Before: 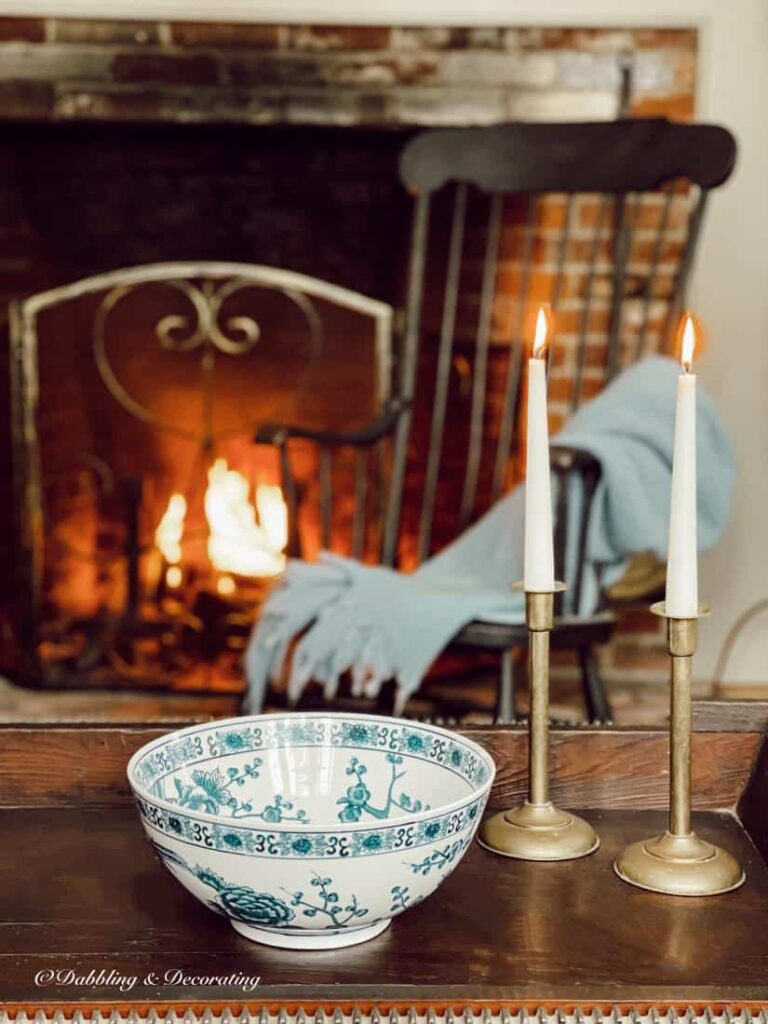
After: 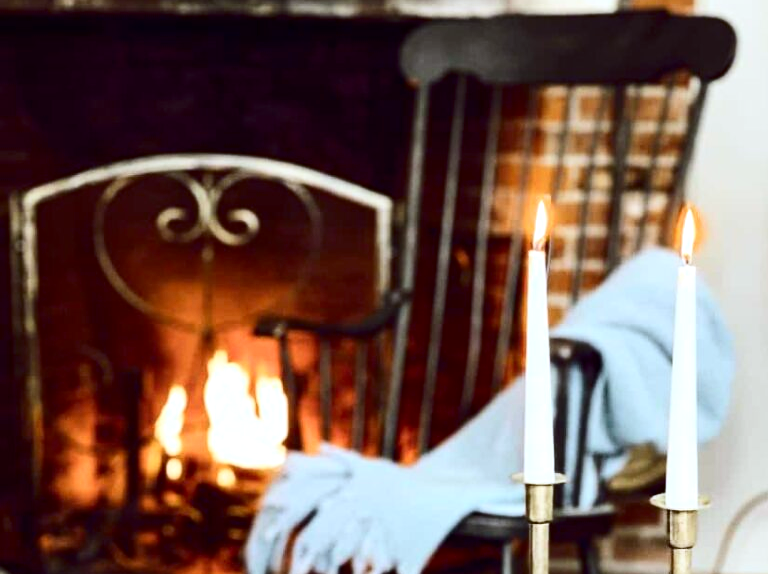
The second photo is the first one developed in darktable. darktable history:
exposure: black level correction 0.001, exposure 0.5 EV, compensate exposure bias true, compensate highlight preservation false
white balance: red 0.931, blue 1.11
local contrast: mode bilateral grid, contrast 10, coarseness 25, detail 110%, midtone range 0.2
crop and rotate: top 10.605%, bottom 33.274%
contrast brightness saturation: contrast 0.28
